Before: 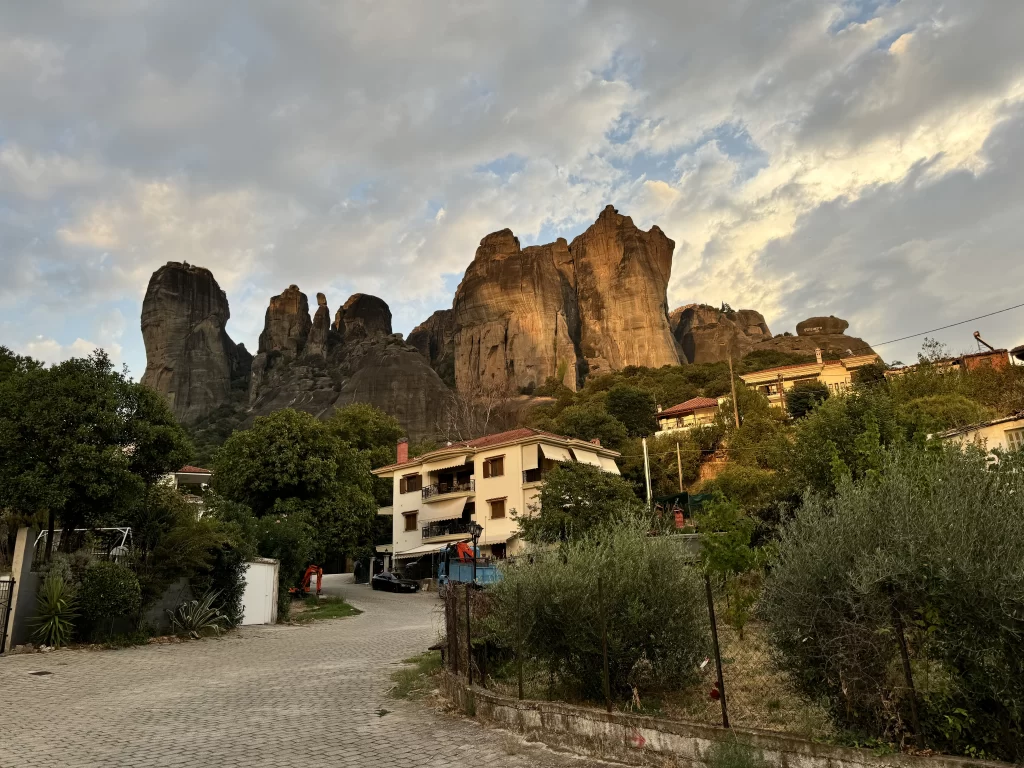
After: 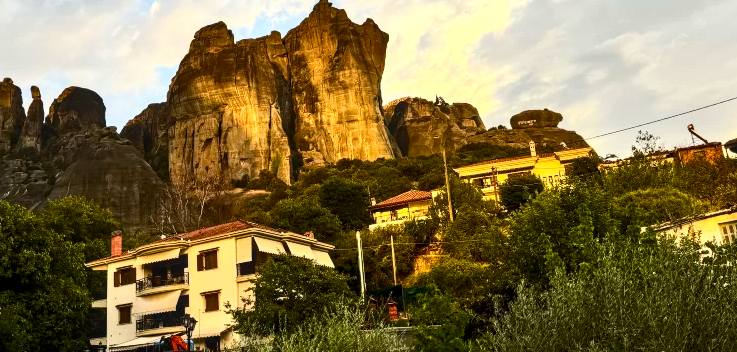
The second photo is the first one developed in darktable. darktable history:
crop and rotate: left 27.938%, top 27.046%, bottom 27.046%
local contrast: on, module defaults
levels: levels [0, 0.476, 0.951]
contrast brightness saturation: contrast 0.39, brightness 0.1
color balance rgb: linear chroma grading › global chroma 15%, perceptual saturation grading › global saturation 30%
